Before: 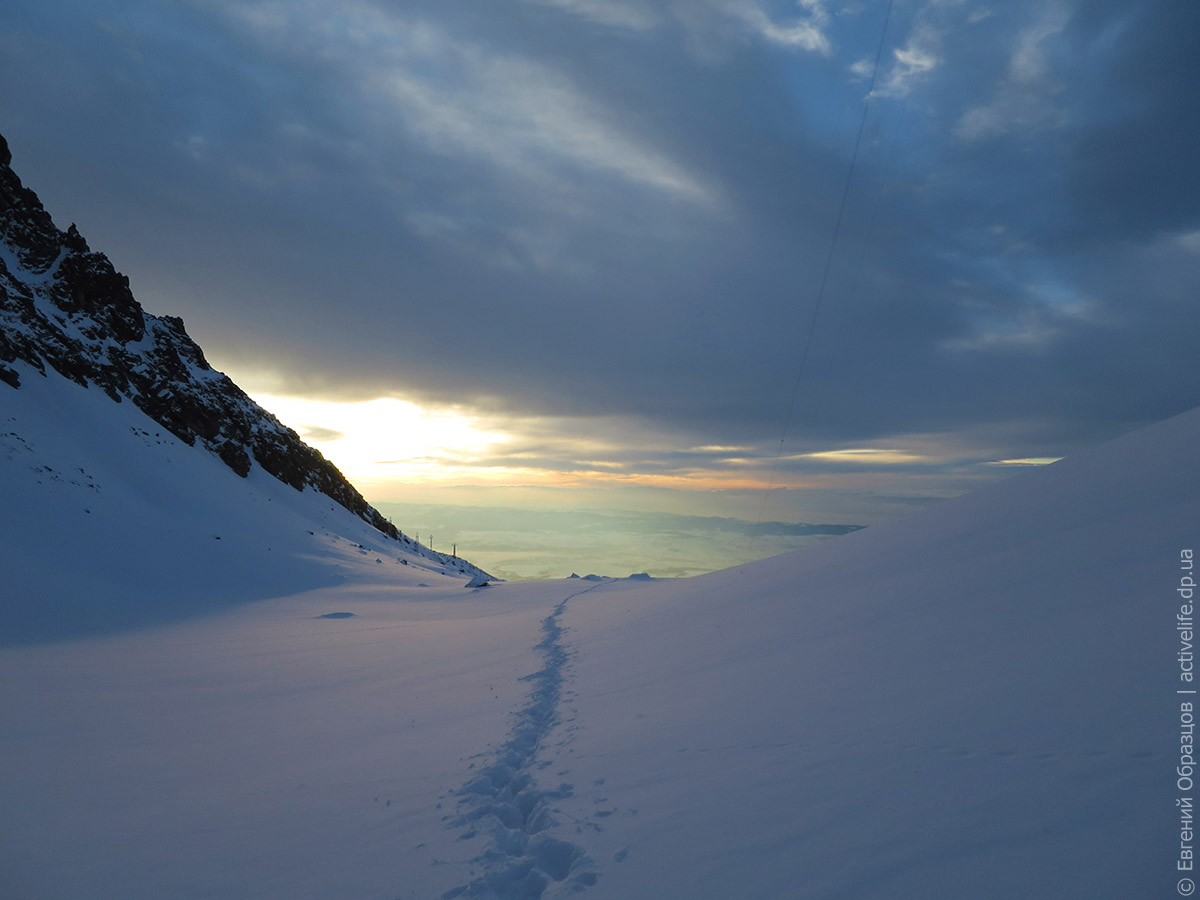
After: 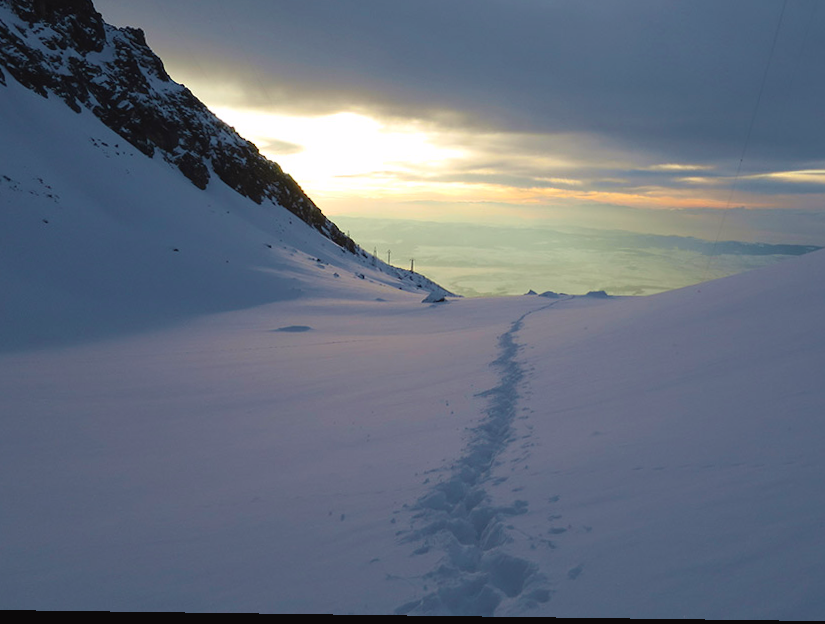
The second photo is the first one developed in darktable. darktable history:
tone curve: curves: ch0 [(0, 0.024) (0.119, 0.146) (0.474, 0.485) (0.718, 0.739) (0.817, 0.839) (1, 0.998)]; ch1 [(0, 0) (0.377, 0.416) (0.439, 0.451) (0.477, 0.477) (0.501, 0.503) (0.538, 0.544) (0.58, 0.602) (0.664, 0.676) (0.783, 0.804) (1, 1)]; ch2 [(0, 0) (0.38, 0.405) (0.463, 0.456) (0.498, 0.497) (0.524, 0.535) (0.578, 0.576) (0.648, 0.665) (1, 1)], color space Lab, independent channels, preserve colors none
crop and rotate: angle -0.771°, left 3.929%, top 31.813%, right 27.932%
